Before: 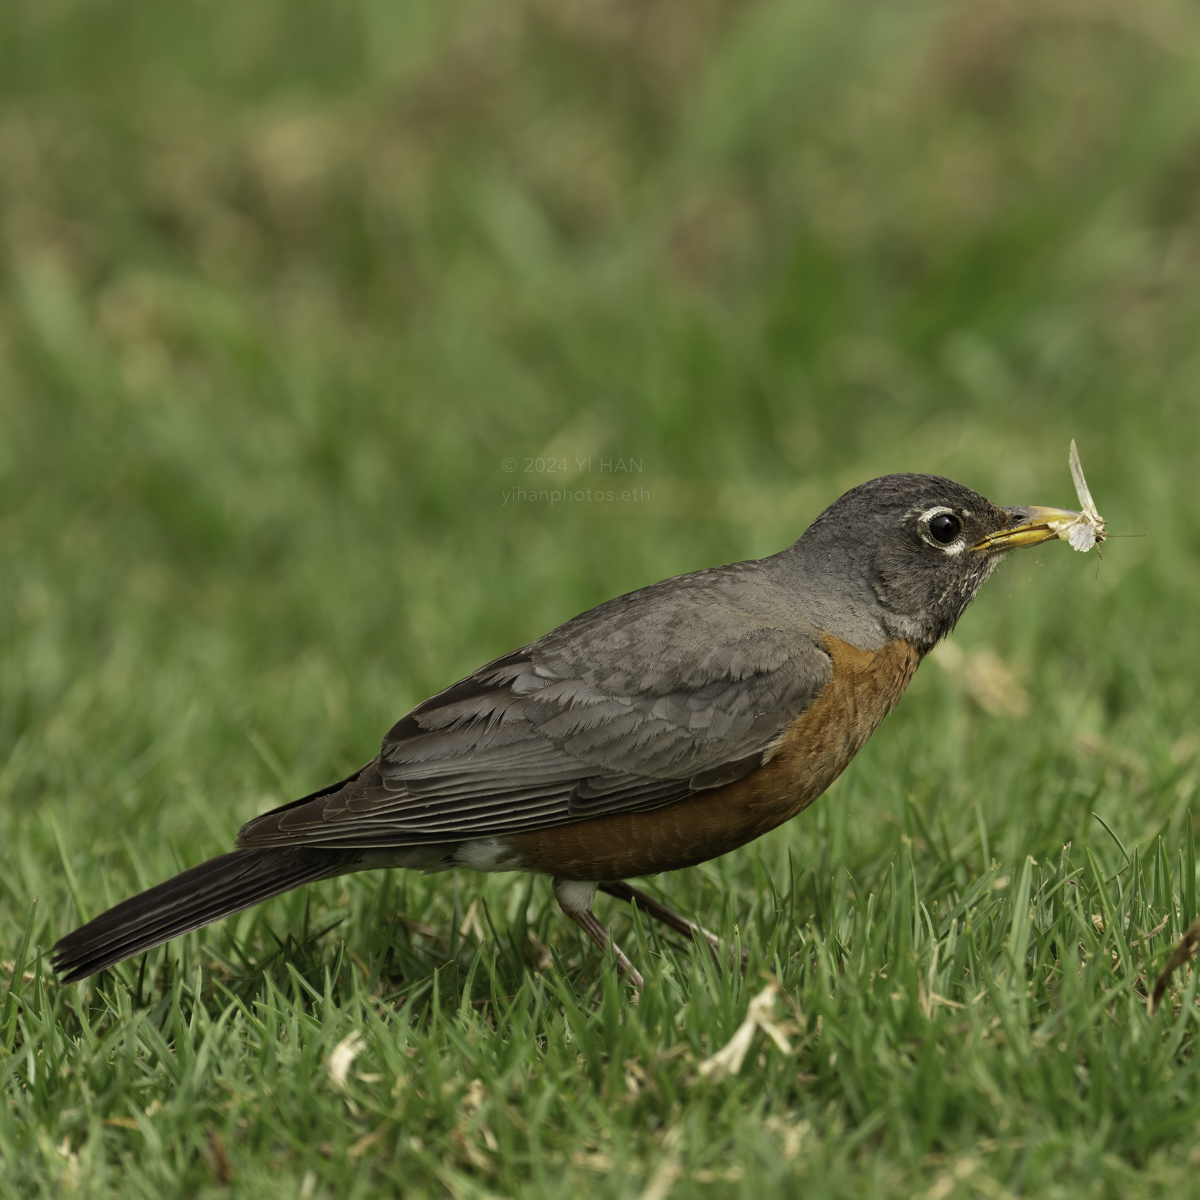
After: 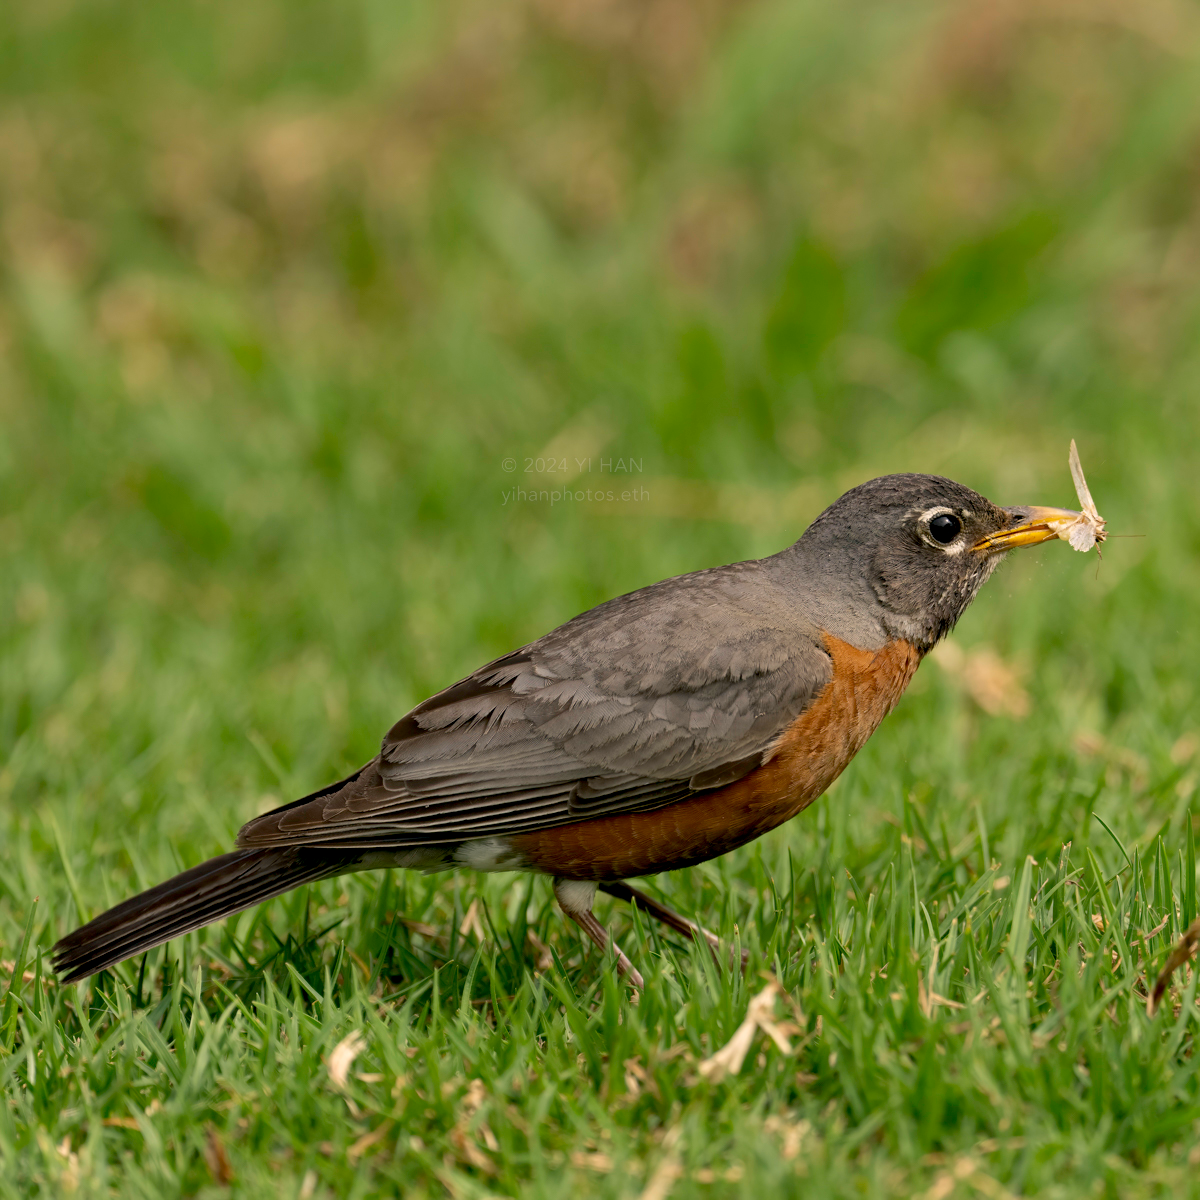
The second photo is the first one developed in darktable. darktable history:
exposure: black level correction 0.012, compensate highlight preservation false
color correction: highlights a* 5.38, highlights b* 5.3, shadows a* -4.26, shadows b* -5.11
